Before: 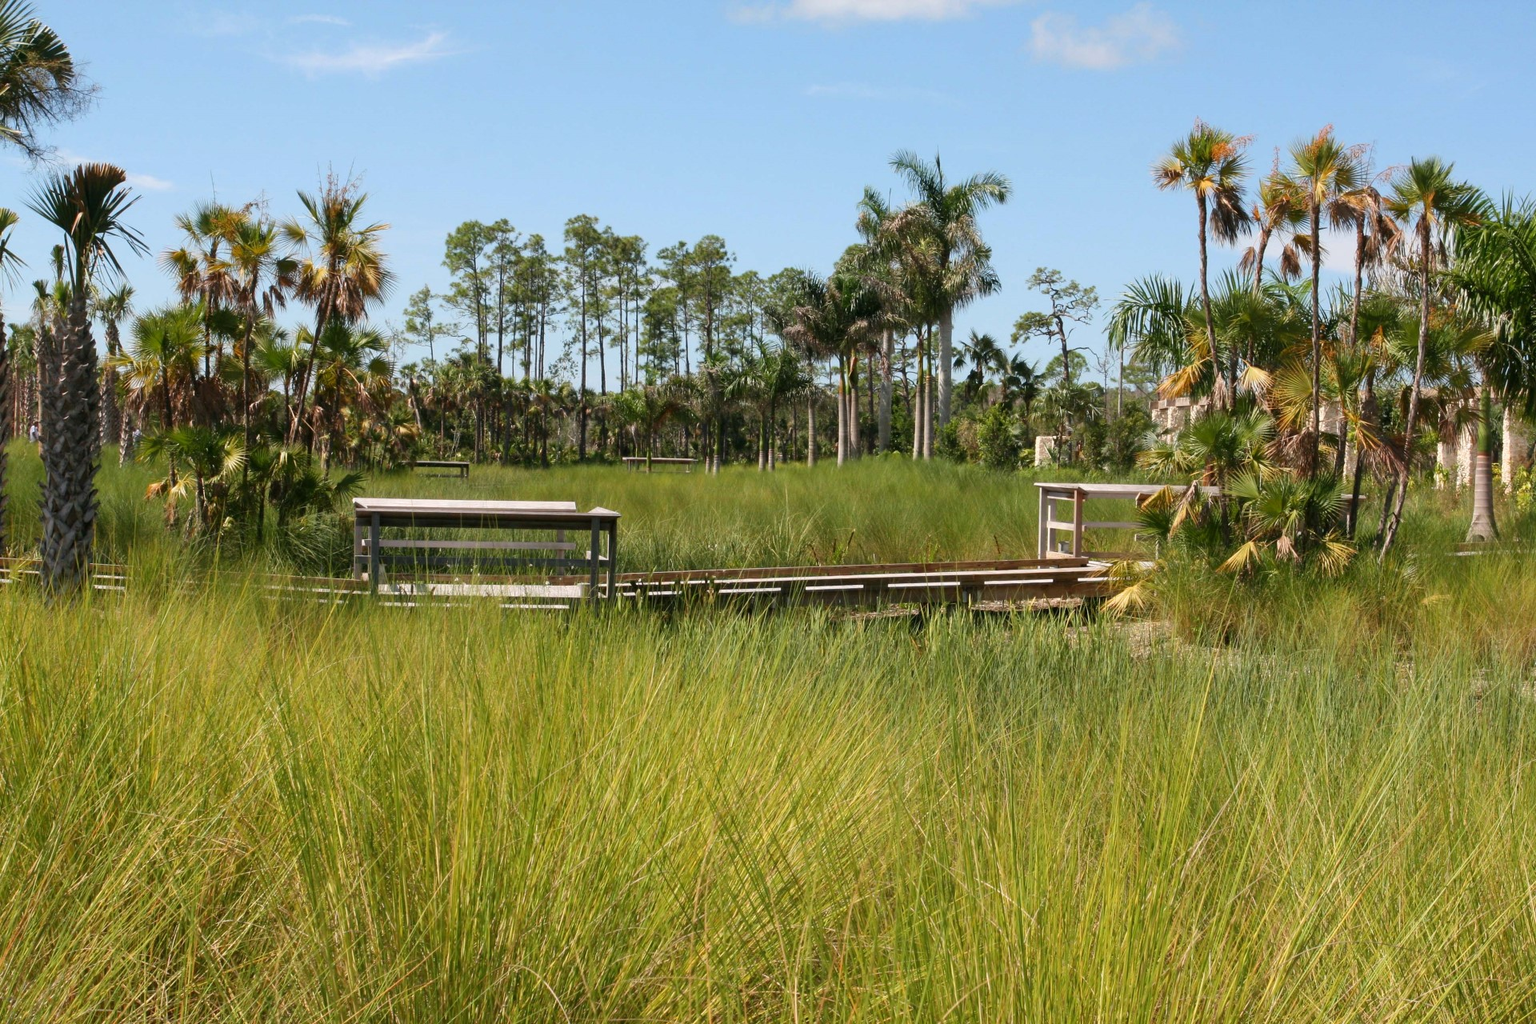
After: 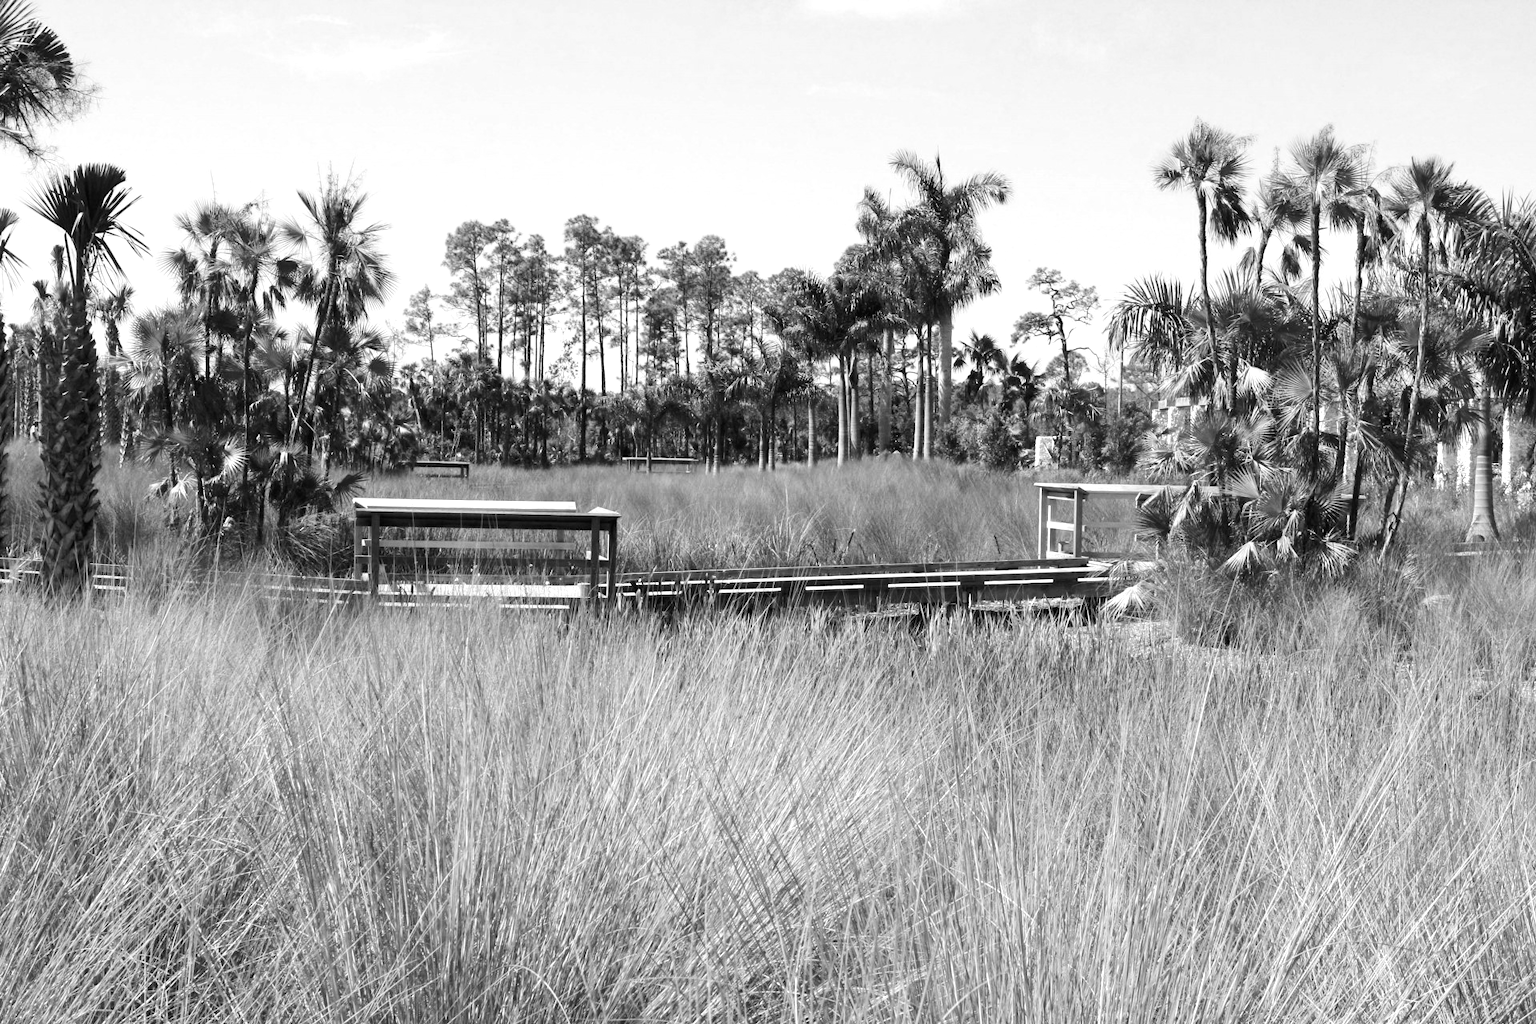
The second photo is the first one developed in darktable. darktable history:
exposure: black level correction 0, exposure 0.2 EV, compensate exposure bias true, compensate highlight preservation false
white balance: emerald 1
tone curve: curves: ch0 [(0, 0) (0.068, 0.031) (0.175, 0.132) (0.337, 0.304) (0.498, 0.511) (0.748, 0.762) (0.993, 0.954)]; ch1 [(0, 0) (0.294, 0.184) (0.359, 0.34) (0.362, 0.35) (0.43, 0.41) (0.469, 0.453) (0.495, 0.489) (0.54, 0.563) (0.612, 0.641) (1, 1)]; ch2 [(0, 0) (0.431, 0.419) (0.495, 0.502) (0.524, 0.534) (0.557, 0.56) (0.634, 0.654) (0.728, 0.722) (1, 1)], color space Lab, independent channels, preserve colors none
monochrome: on, module defaults
color zones: curves: ch0 [(0.257, 0.558) (0.75, 0.565)]; ch1 [(0.004, 0.857) (0.14, 0.416) (0.257, 0.695) (0.442, 0.032) (0.736, 0.266) (0.891, 0.741)]; ch2 [(0, 0.623) (0.112, 0.436) (0.271, 0.474) (0.516, 0.64) (0.743, 0.286)]
color balance: mode lift, gamma, gain (sRGB), lift [0.997, 0.979, 1.021, 1.011], gamma [1, 1.084, 0.916, 0.998], gain [1, 0.87, 1.13, 1.101], contrast 4.55%, contrast fulcrum 38.24%, output saturation 104.09%
tone equalizer: on, module defaults
